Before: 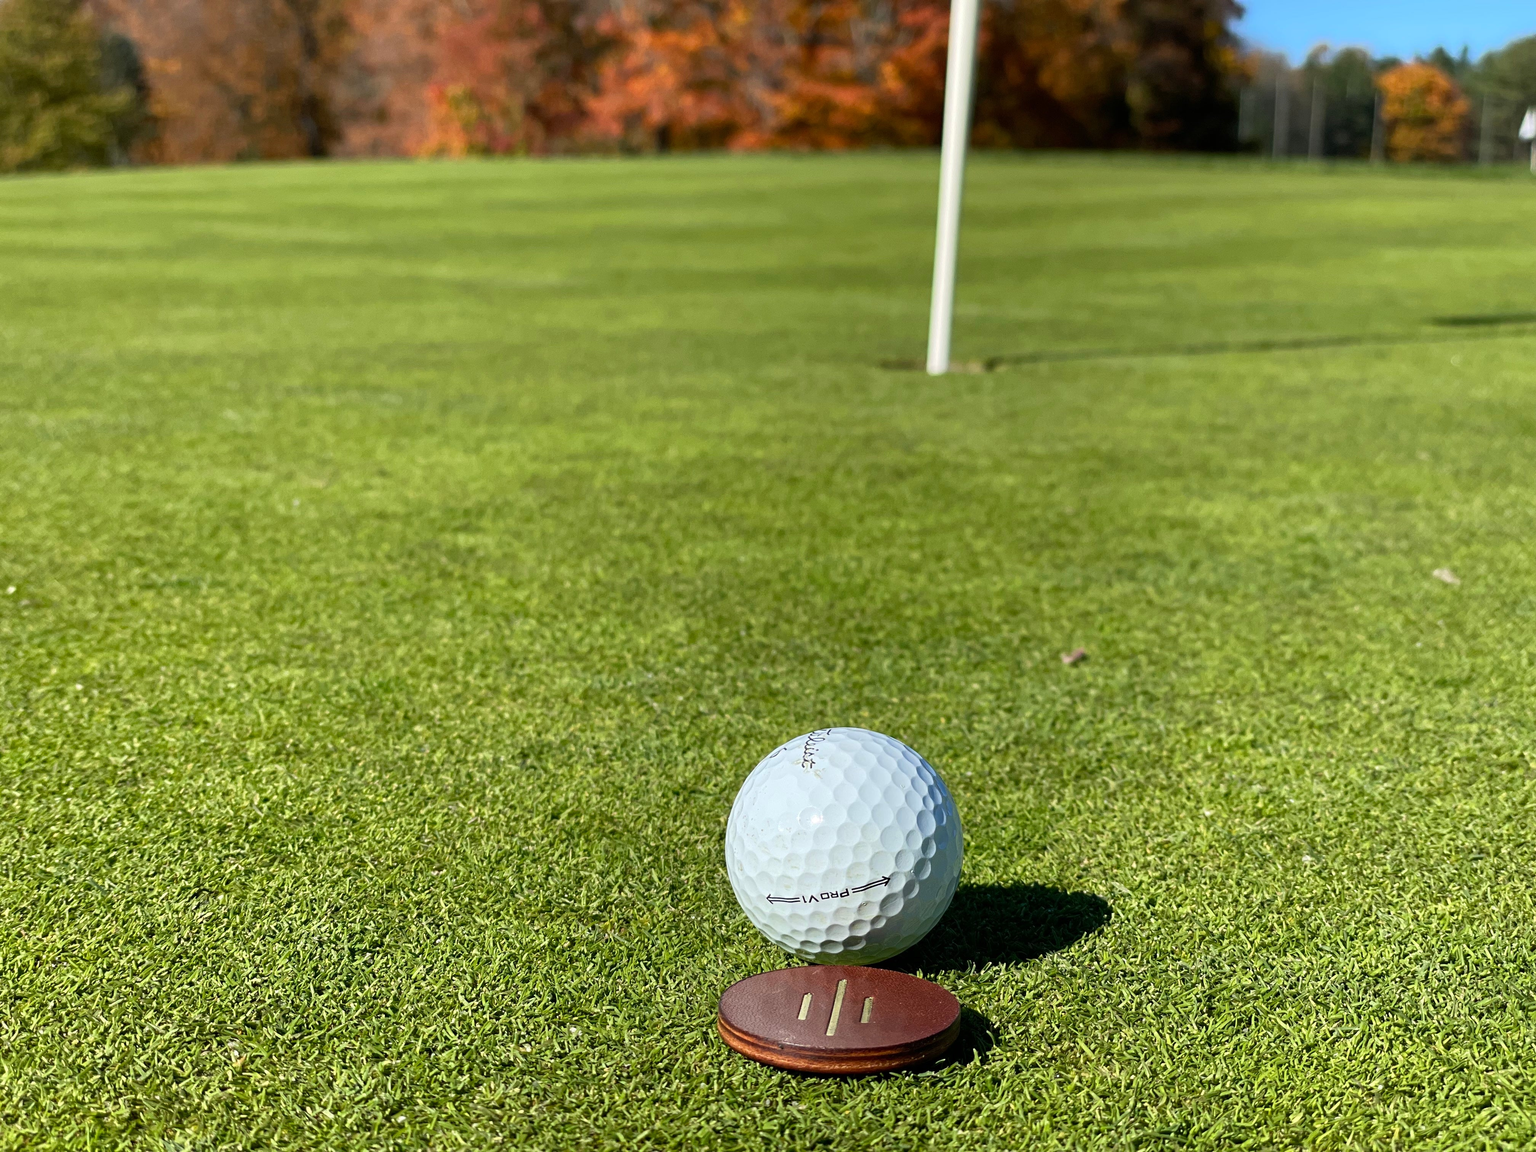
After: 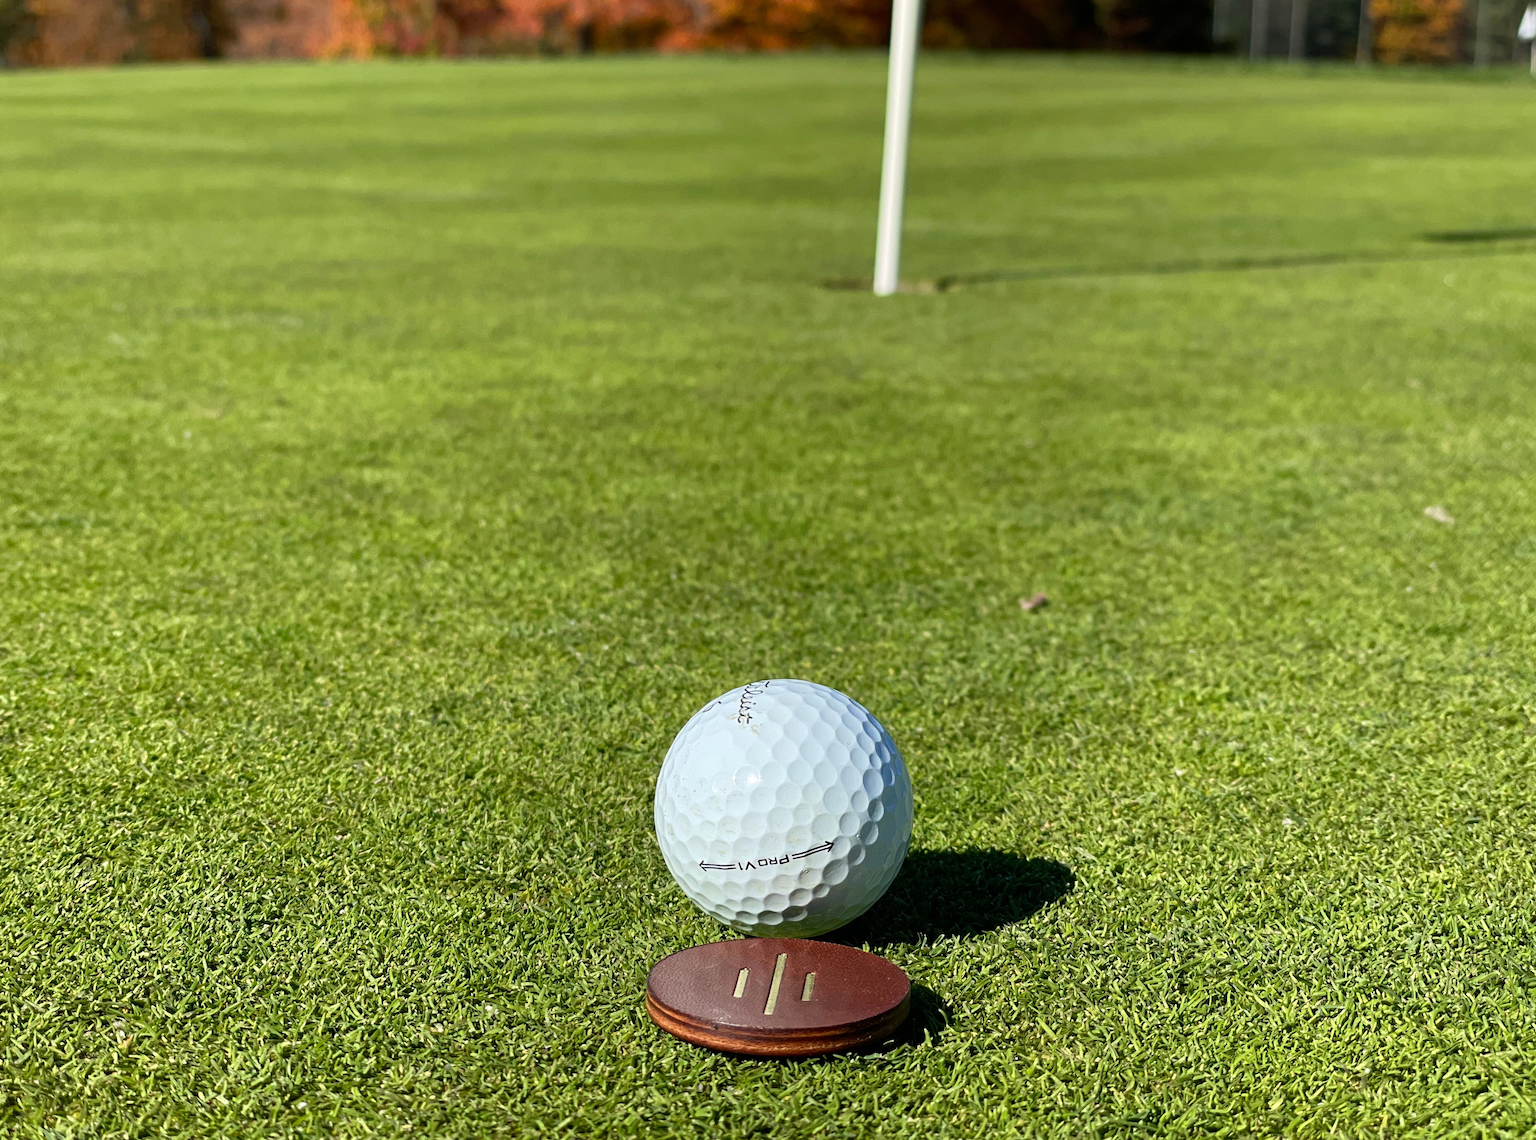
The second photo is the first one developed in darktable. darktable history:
crop and rotate: left 8.086%, top 8.998%
